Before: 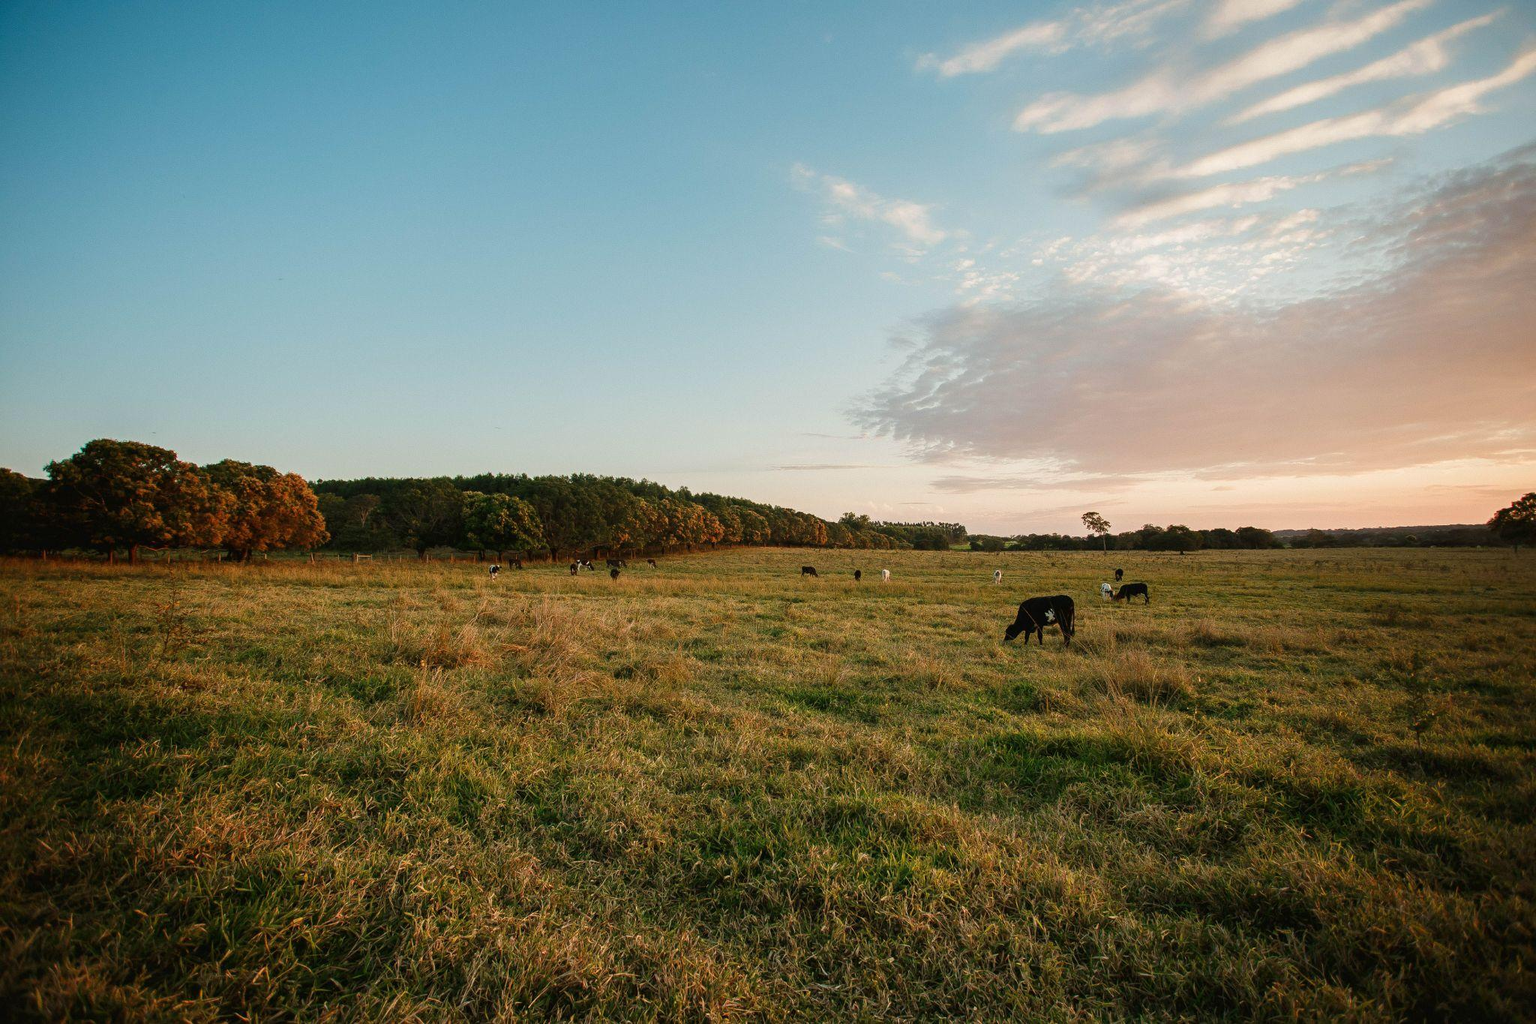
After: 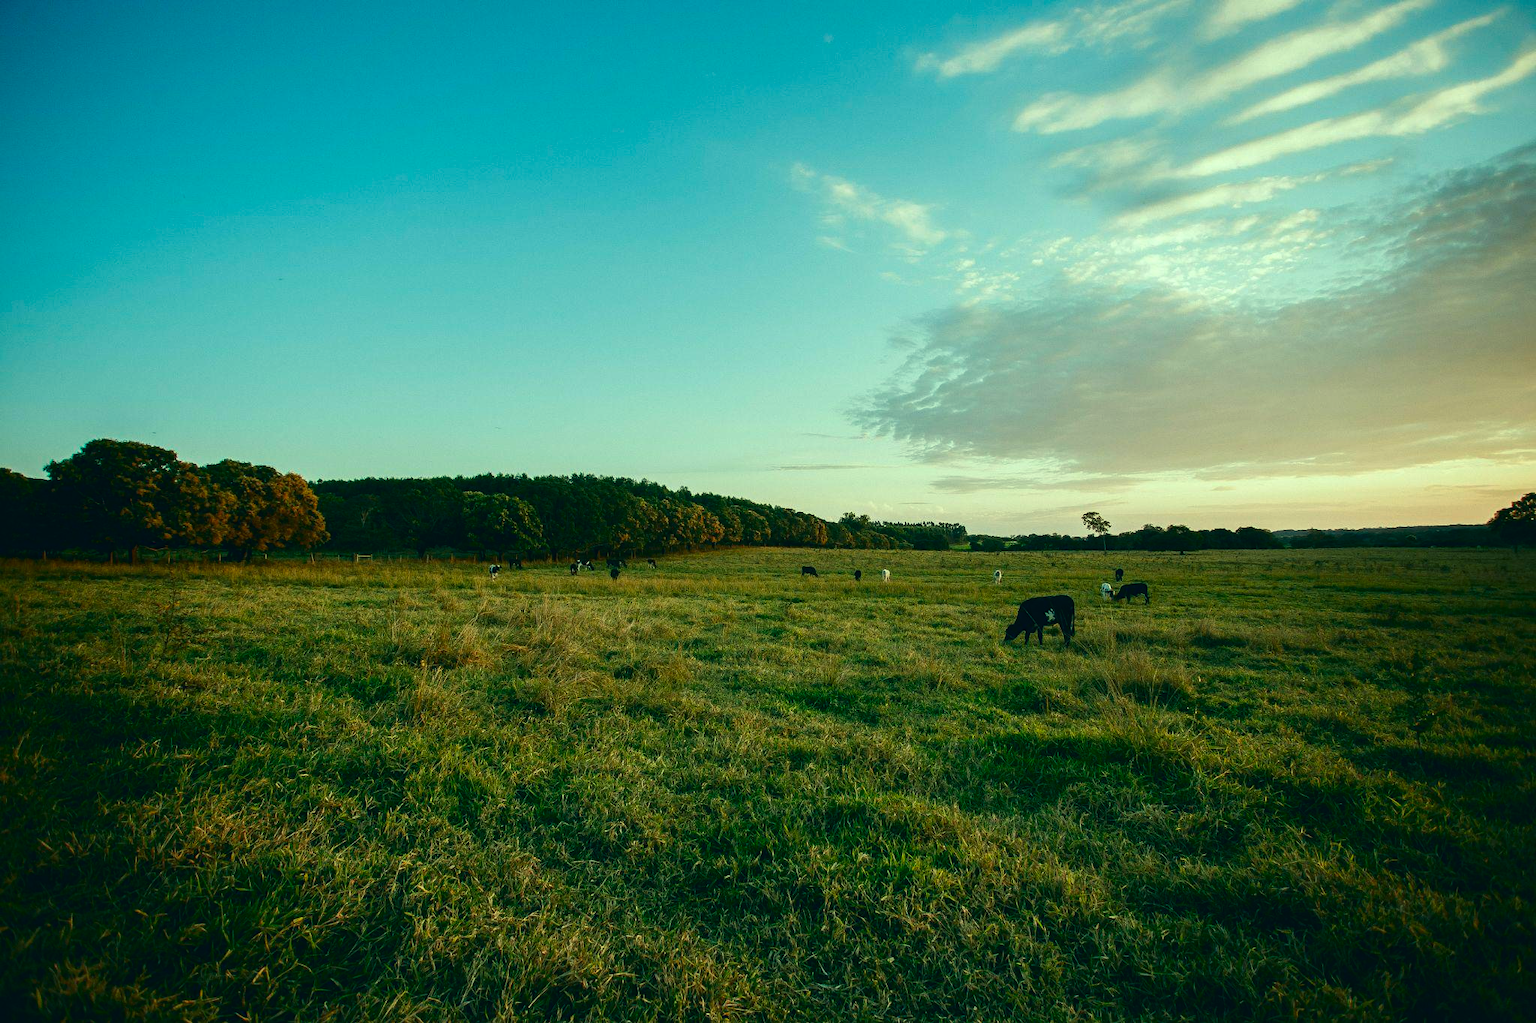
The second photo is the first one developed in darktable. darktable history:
contrast brightness saturation: contrast 0.069, brightness -0.135, saturation 0.111
exposure: exposure 0.163 EV, compensate highlight preservation false
color correction: highlights a* -19.89, highlights b* 9.8, shadows a* -20.3, shadows b* -11.29
